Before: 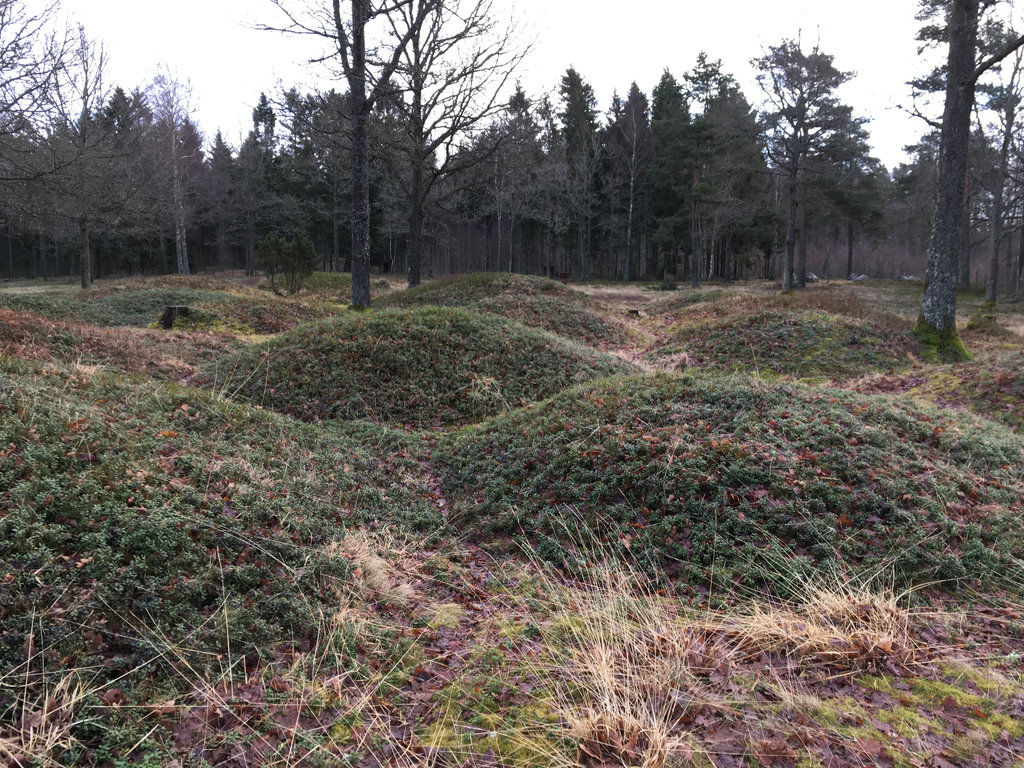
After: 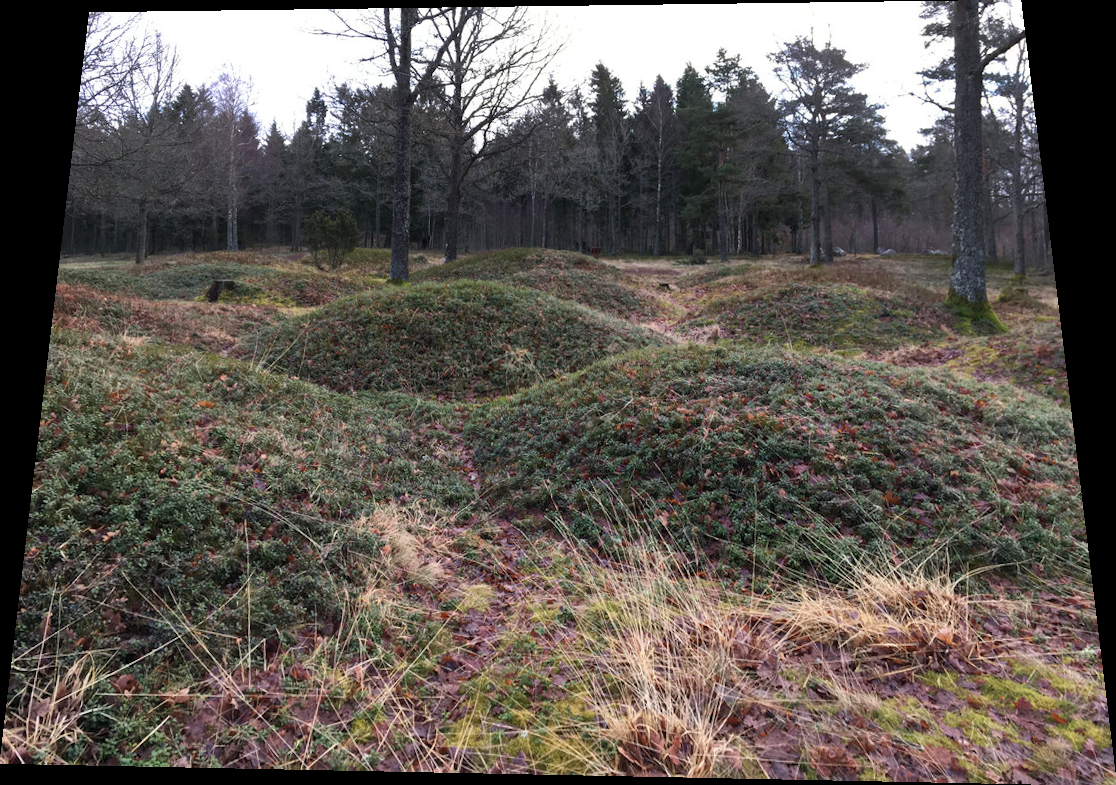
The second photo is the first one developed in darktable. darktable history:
rotate and perspective: rotation 0.128°, lens shift (vertical) -0.181, lens shift (horizontal) -0.044, shear 0.001, automatic cropping off
color contrast: green-magenta contrast 1.1, blue-yellow contrast 1.1, unbound 0
